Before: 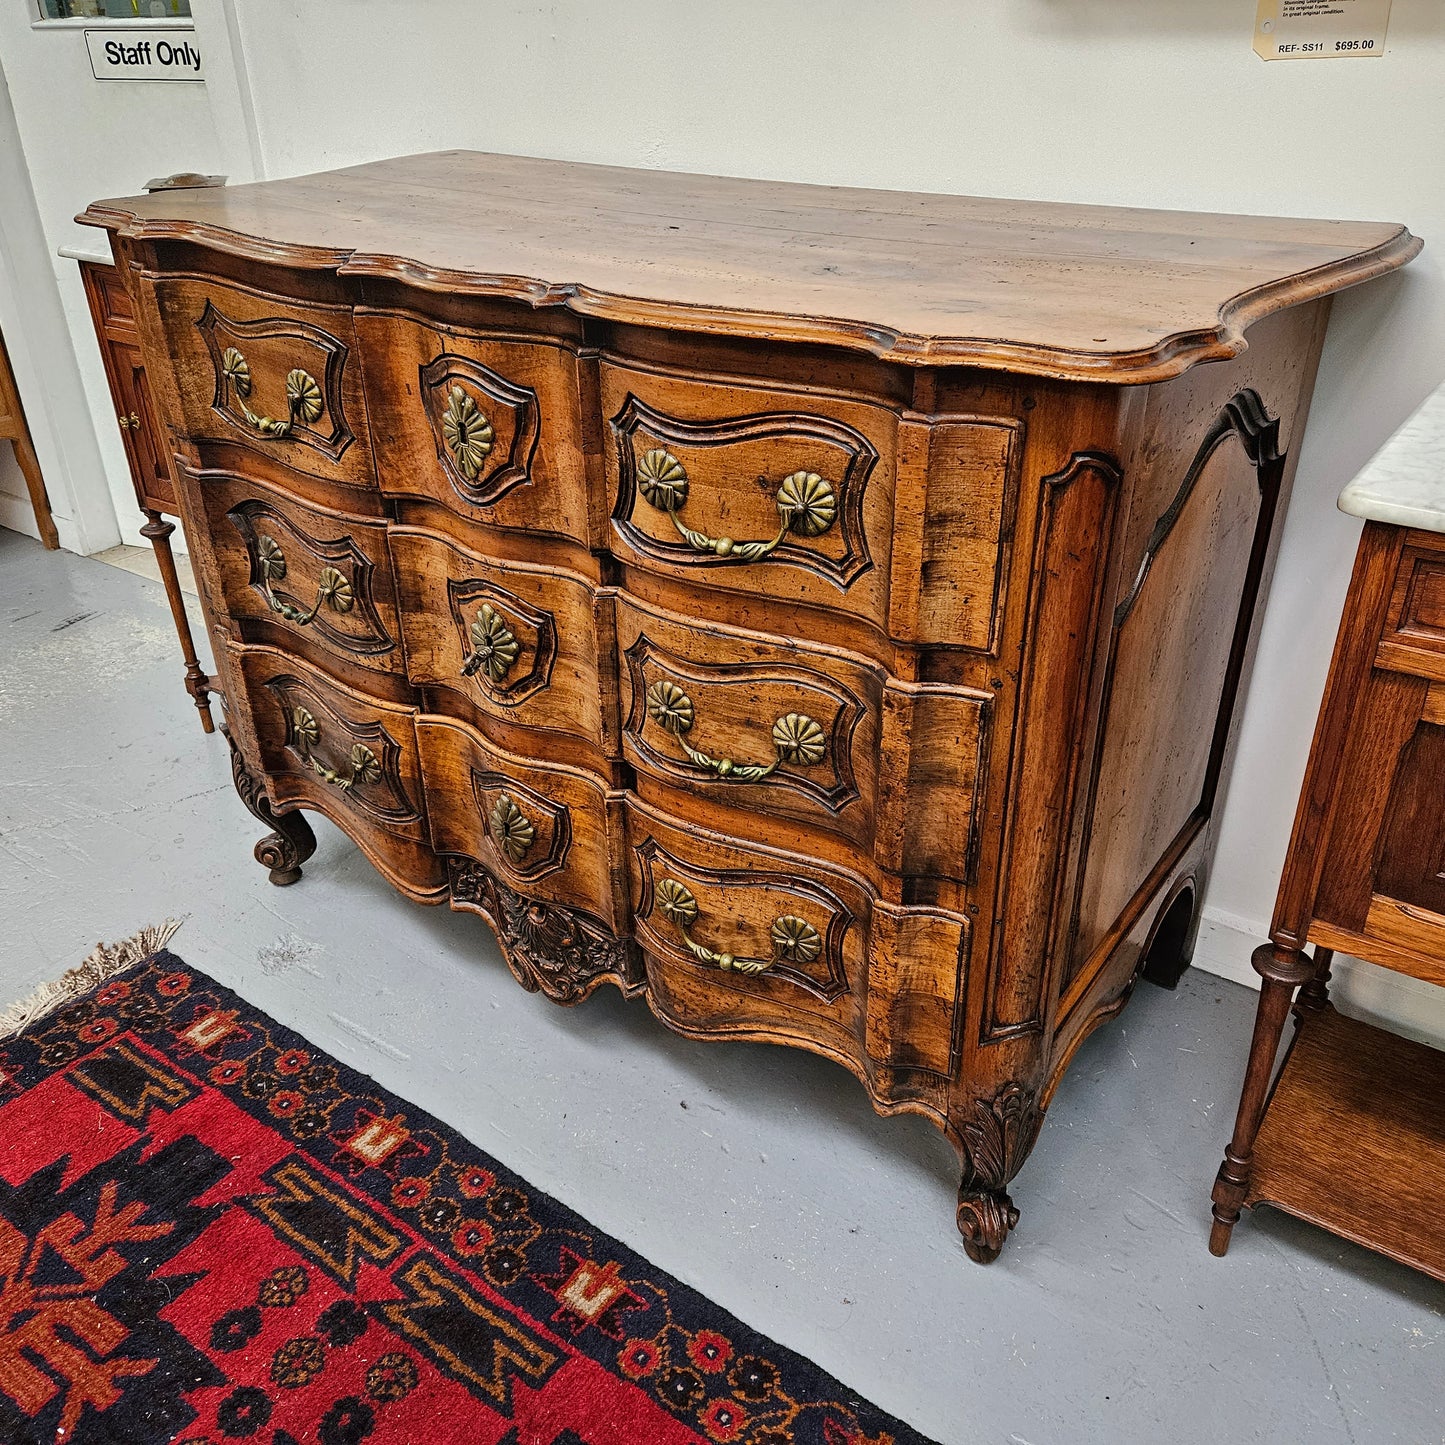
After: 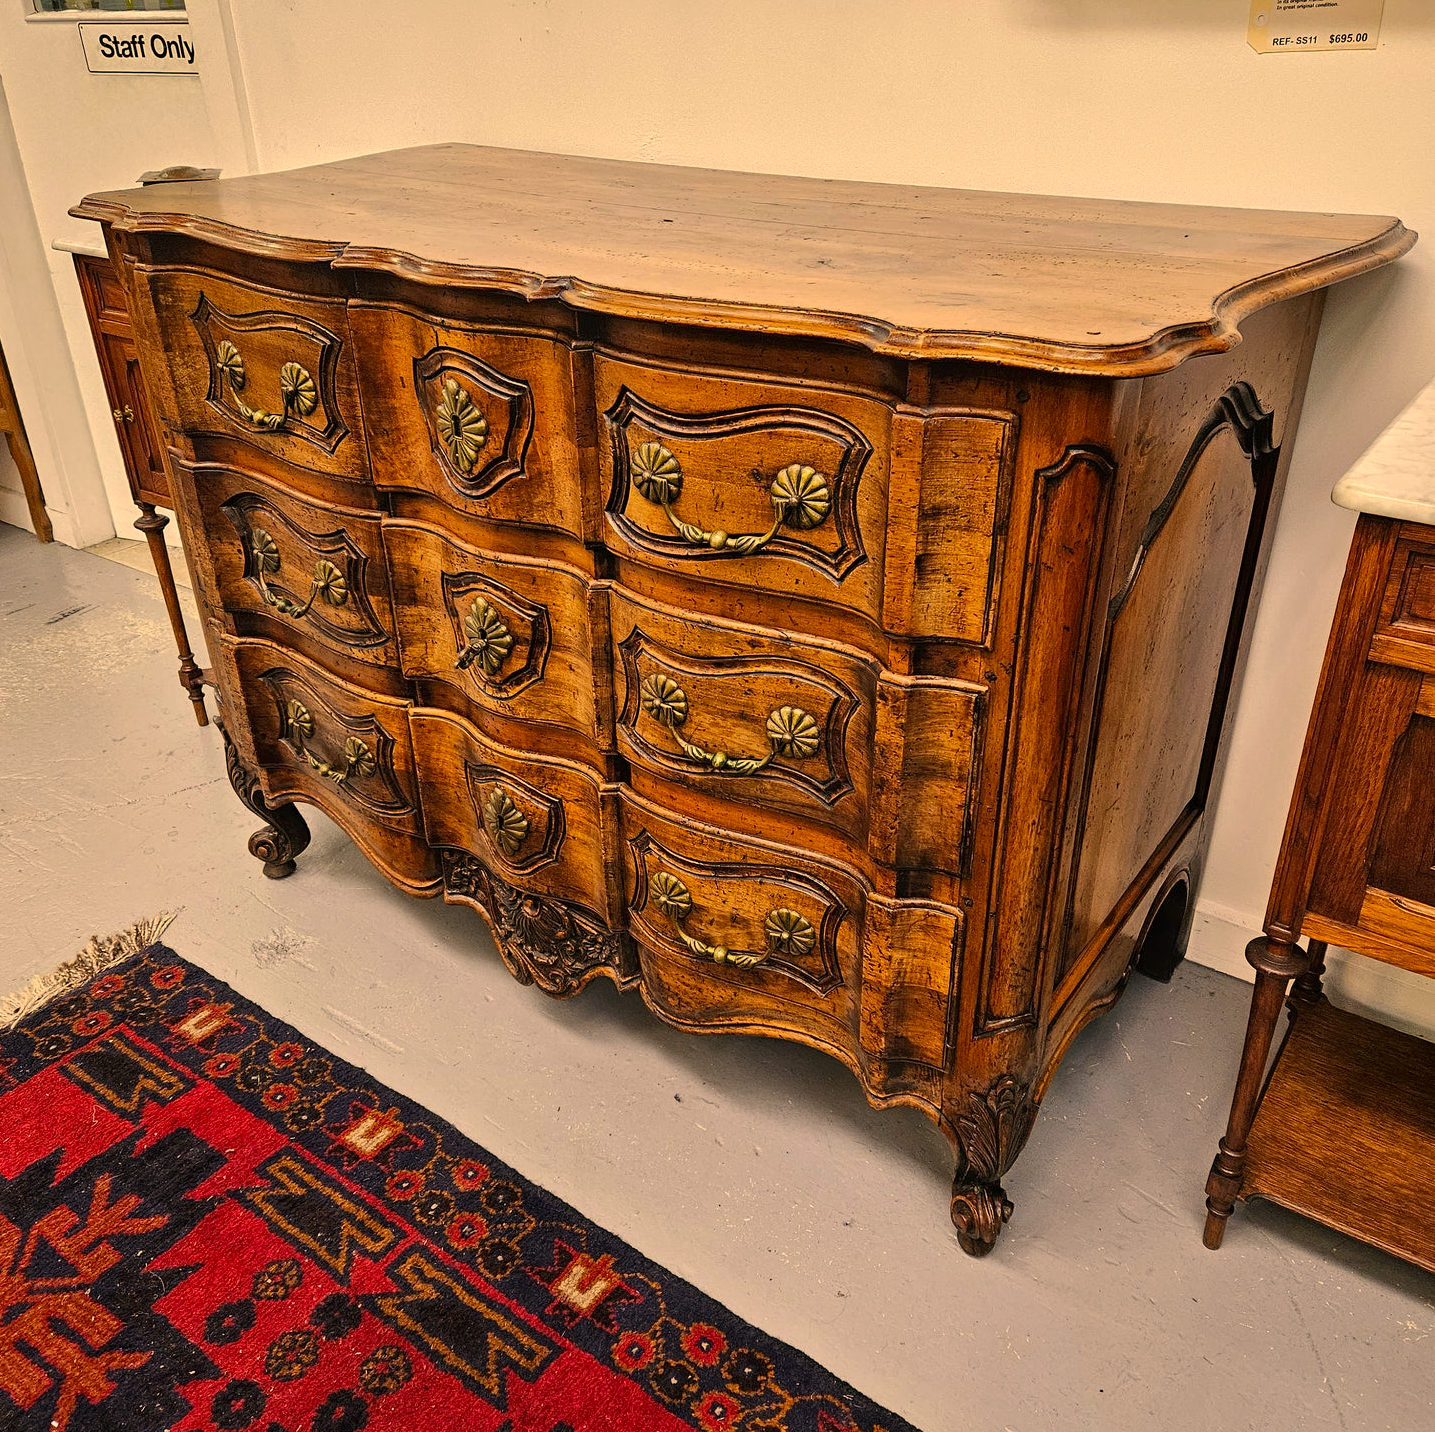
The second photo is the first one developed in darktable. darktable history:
crop: left 0.434%, top 0.485%, right 0.244%, bottom 0.386%
color correction: highlights a* 15, highlights b* 31.55
